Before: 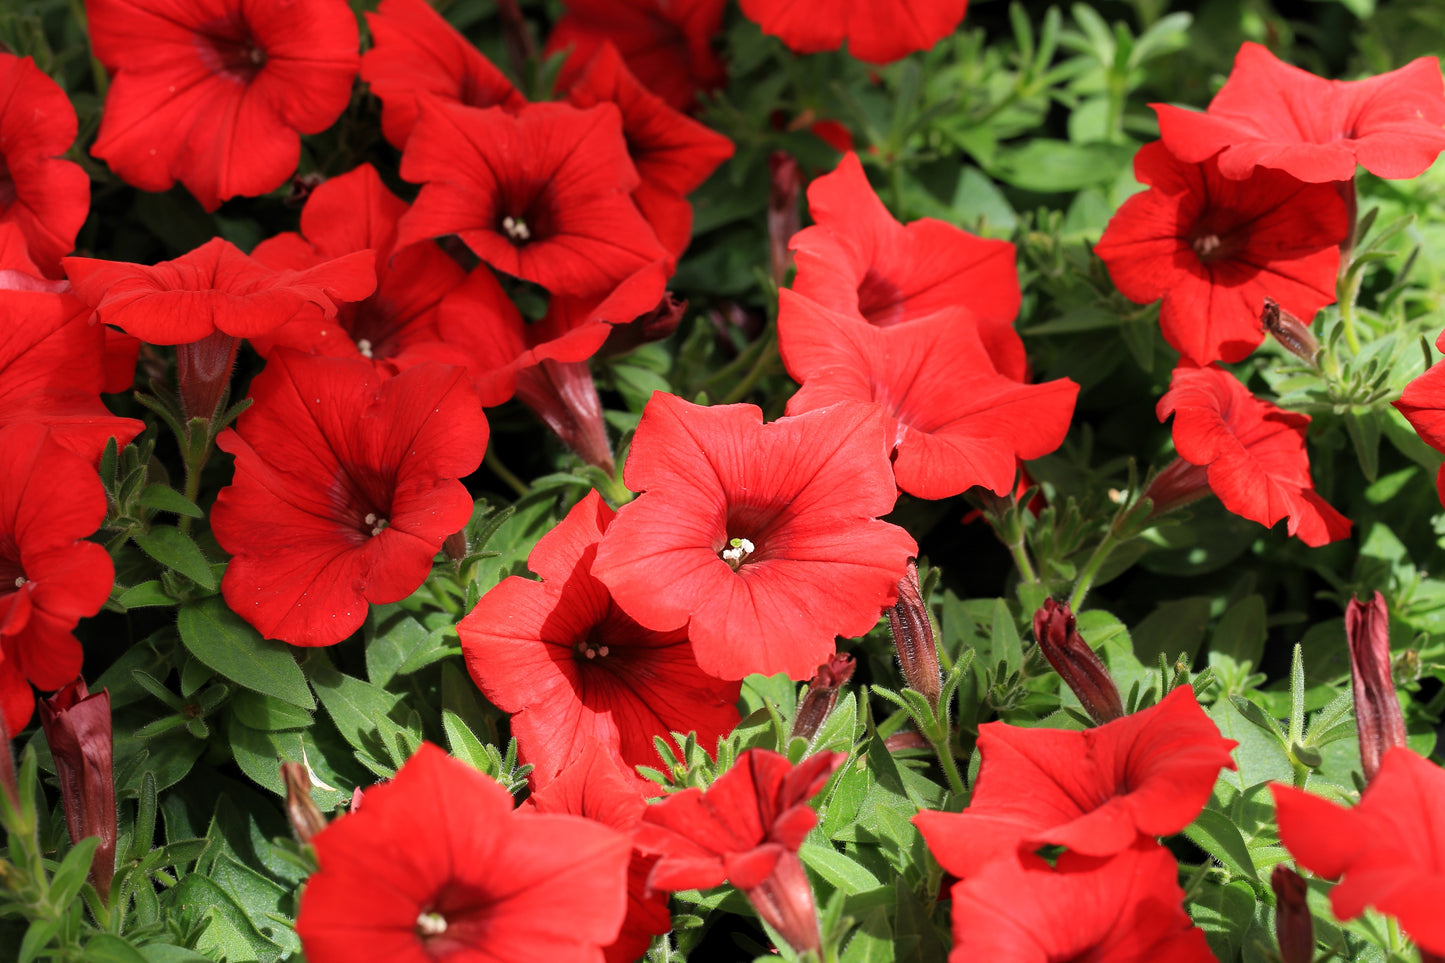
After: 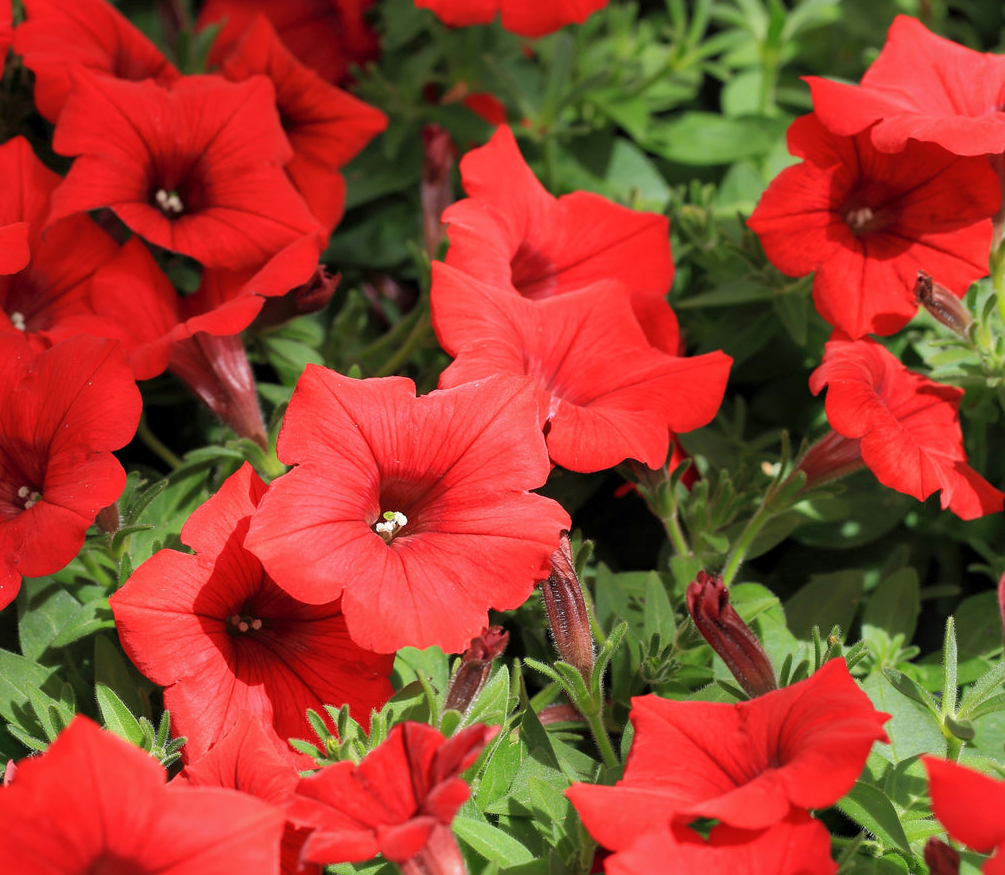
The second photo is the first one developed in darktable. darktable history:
crop and rotate: left 24.034%, top 2.838%, right 6.406%, bottom 6.299%
shadows and highlights: on, module defaults
